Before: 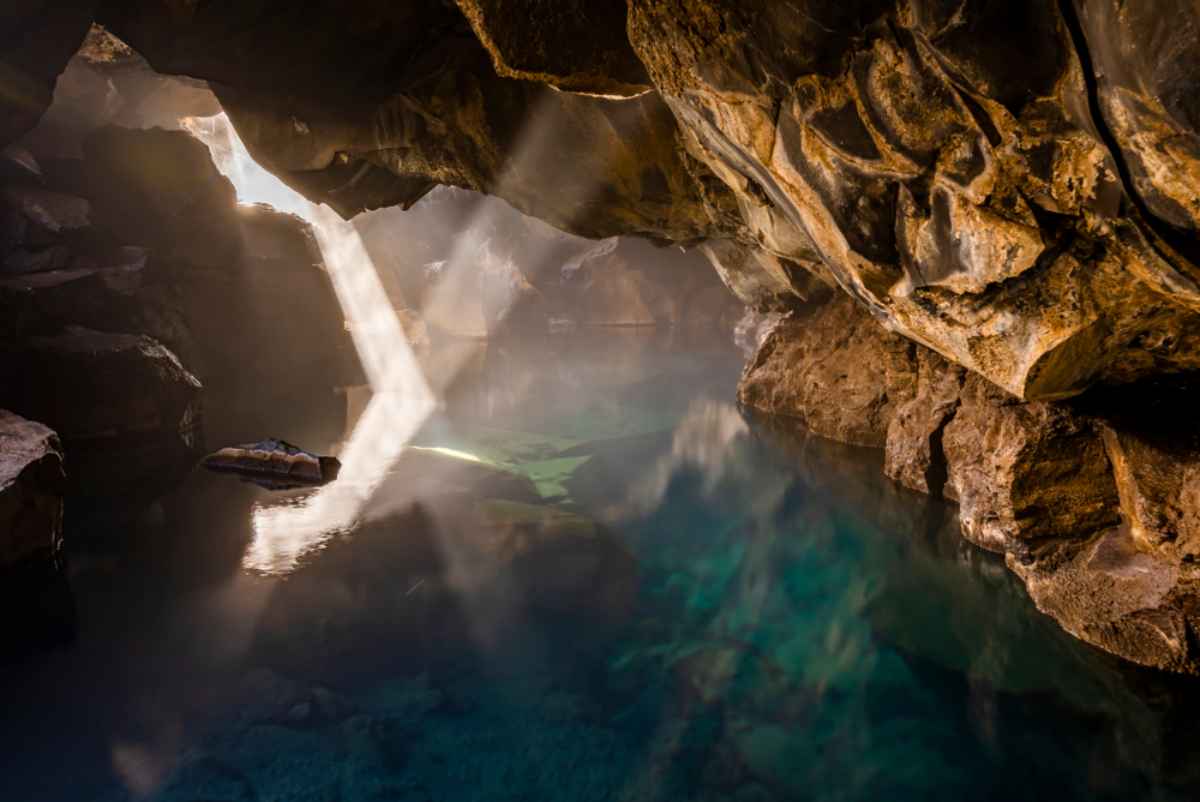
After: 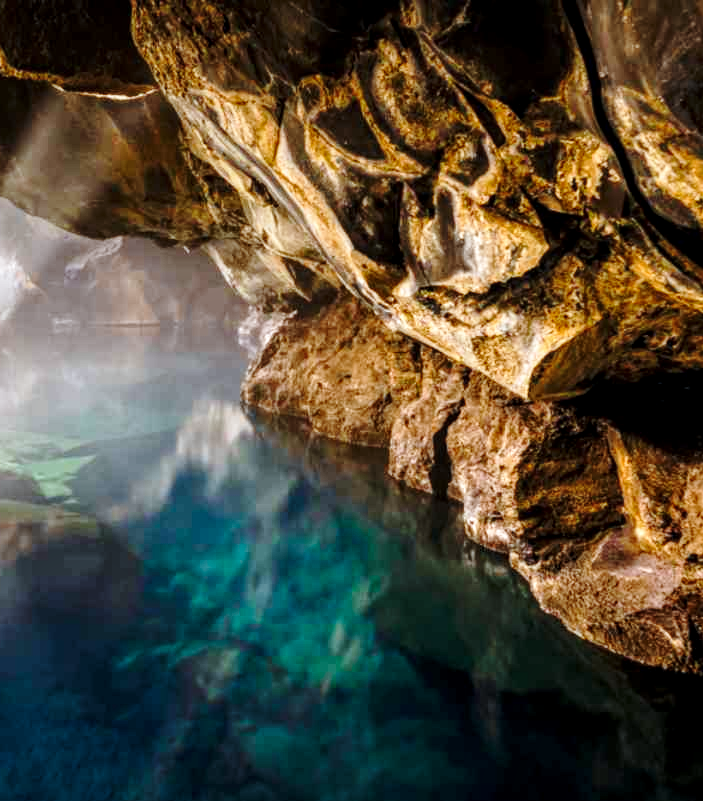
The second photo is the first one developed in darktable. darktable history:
color calibration: illuminant Planckian (black body), x 0.375, y 0.373, temperature 4117 K
base curve: curves: ch0 [(0, 0) (0.028, 0.03) (0.121, 0.232) (0.46, 0.748) (0.859, 0.968) (1, 1)], preserve colors none
crop: left 41.402%
tone equalizer: on, module defaults
local contrast: highlights 99%, shadows 86%, detail 160%, midtone range 0.2
